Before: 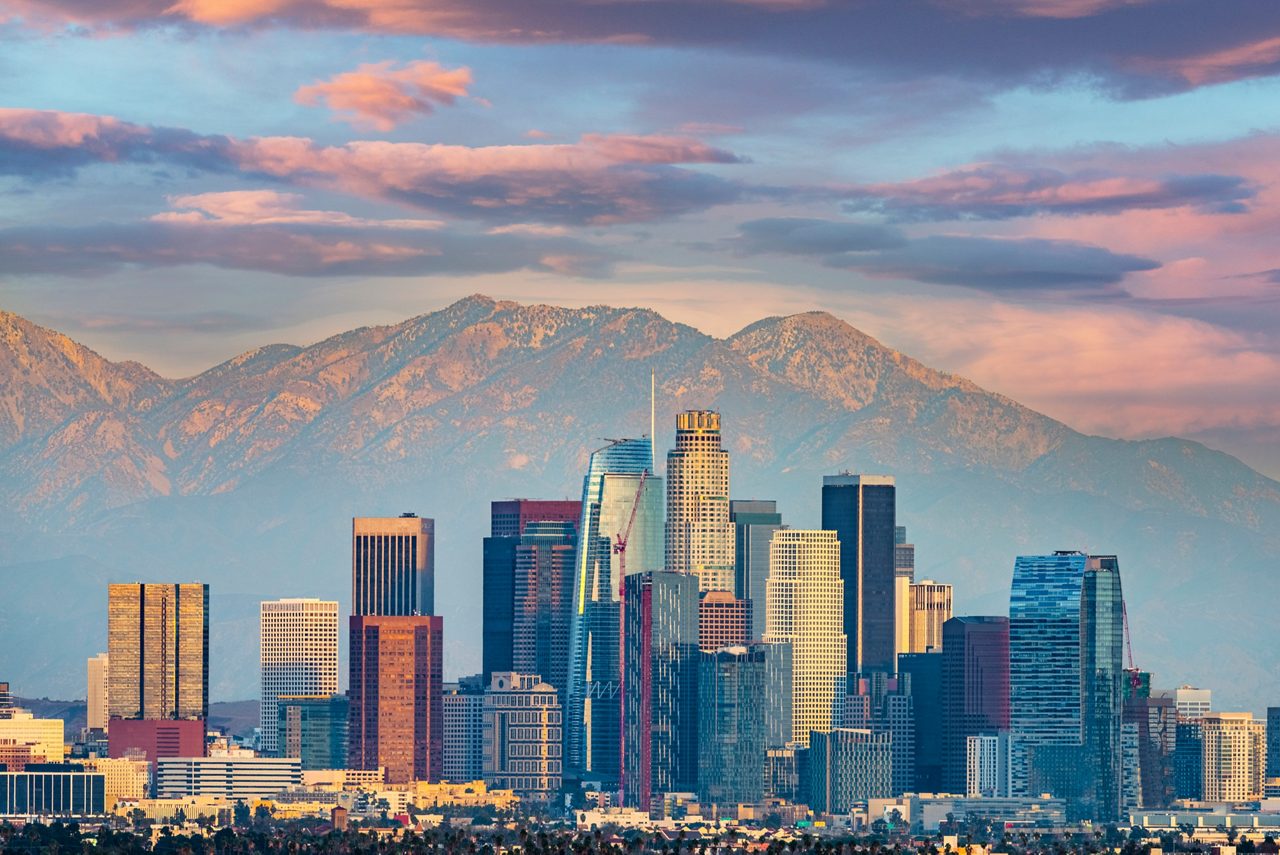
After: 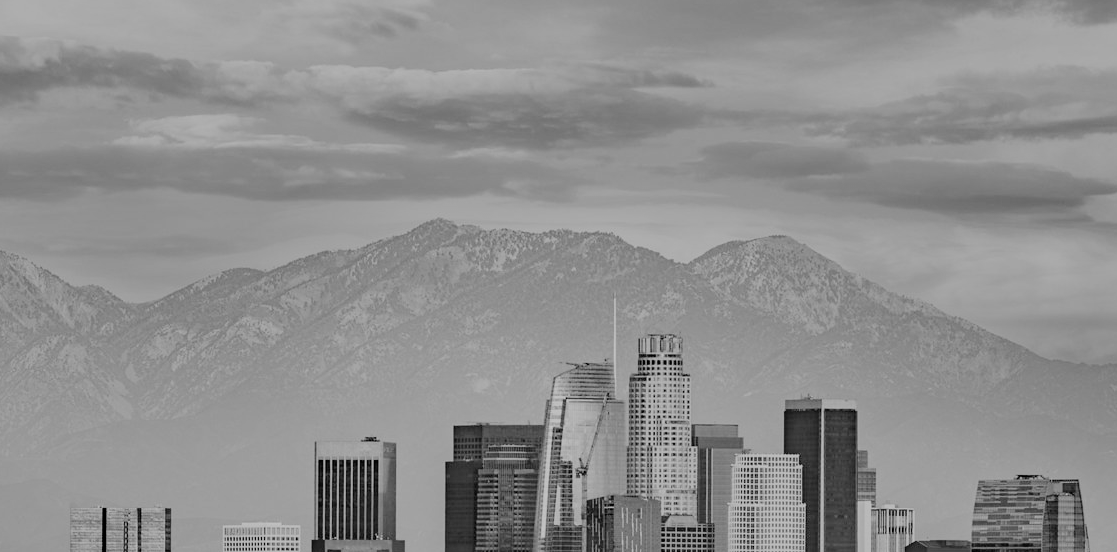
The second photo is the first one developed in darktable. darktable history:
monochrome: size 3.1
filmic rgb: middle gray luminance 18%, black relative exposure -7.5 EV, white relative exposure 8.5 EV, threshold 6 EV, target black luminance 0%, hardness 2.23, latitude 18.37%, contrast 0.878, highlights saturation mix 5%, shadows ↔ highlights balance 10.15%, add noise in highlights 0, preserve chrominance no, color science v3 (2019), use custom middle-gray values true, iterations of high-quality reconstruction 0, contrast in highlights soft, enable highlight reconstruction true
crop: left 3.015%, top 8.969%, right 9.647%, bottom 26.457%
